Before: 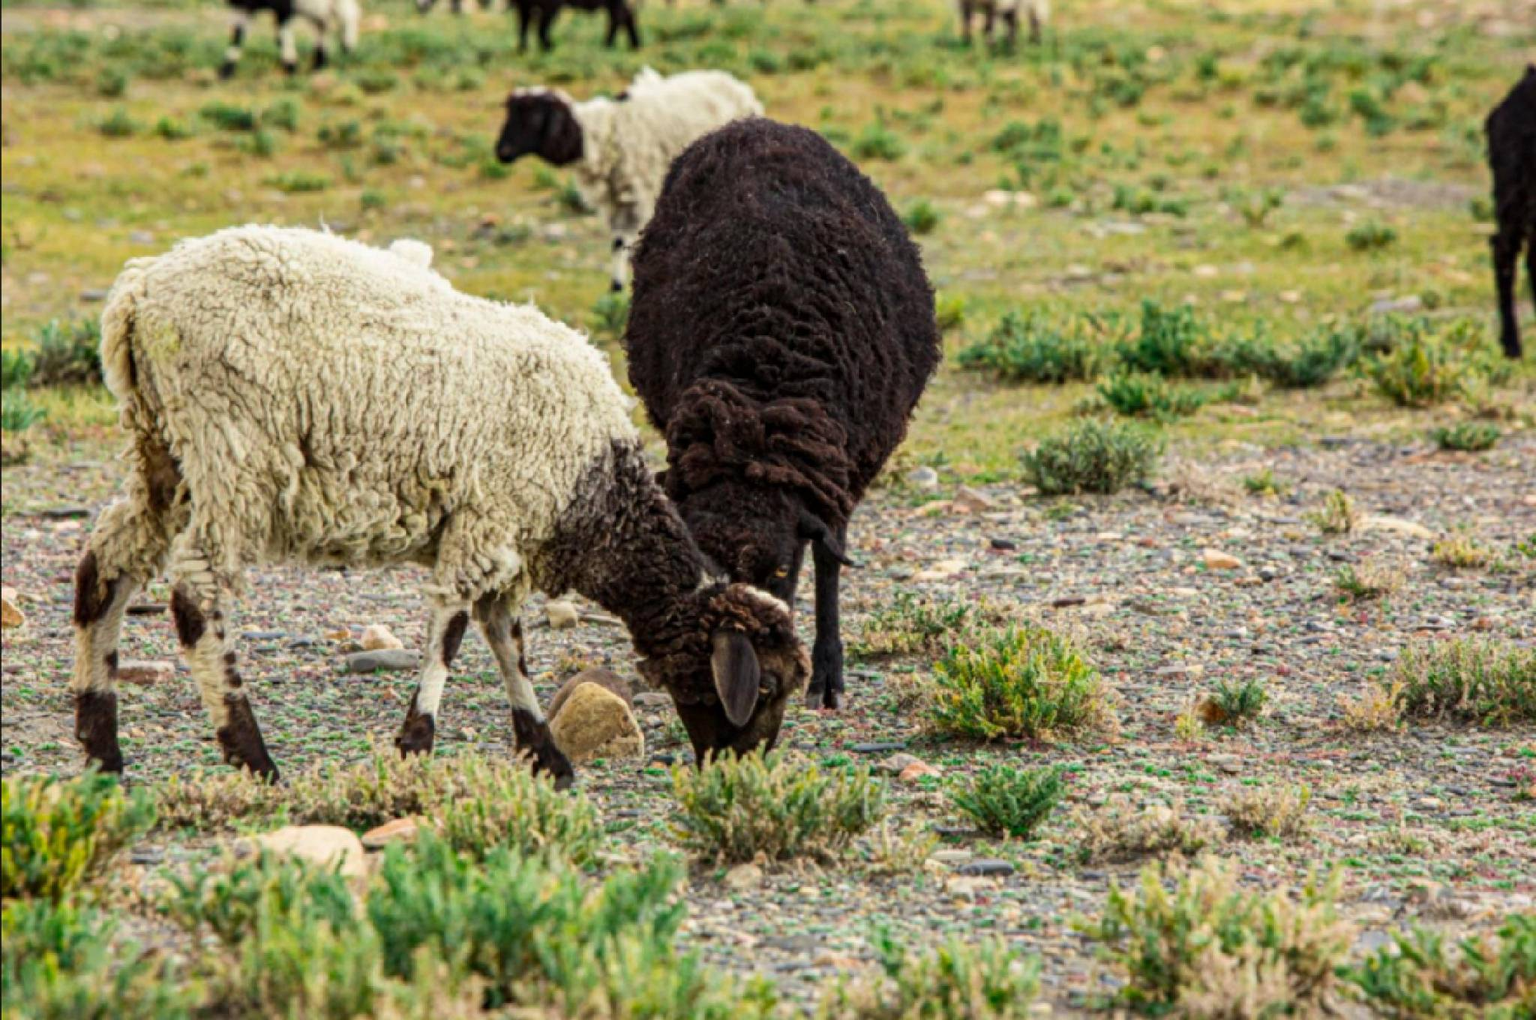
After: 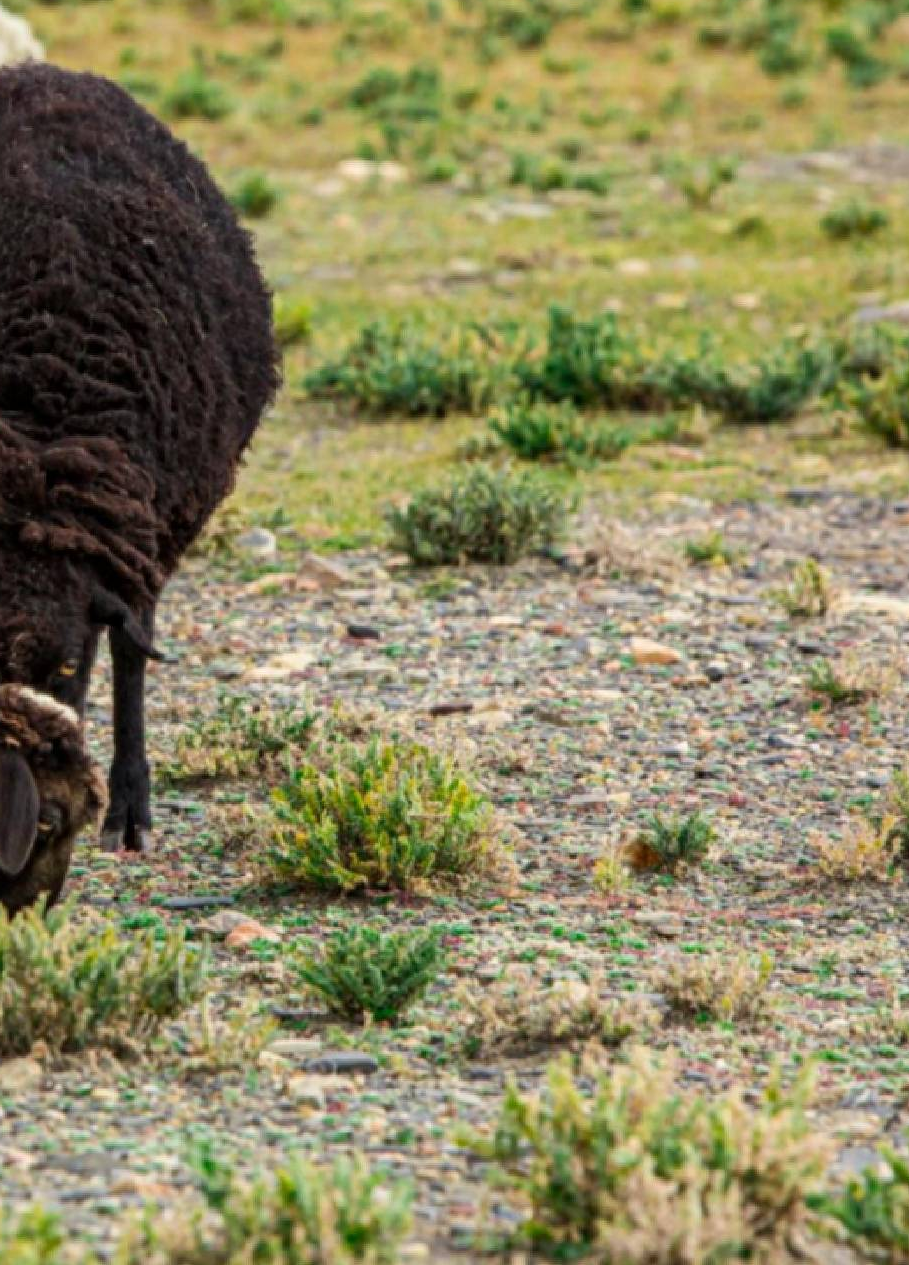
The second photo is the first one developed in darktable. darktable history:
crop: left 47.58%, top 6.948%, right 8.018%
